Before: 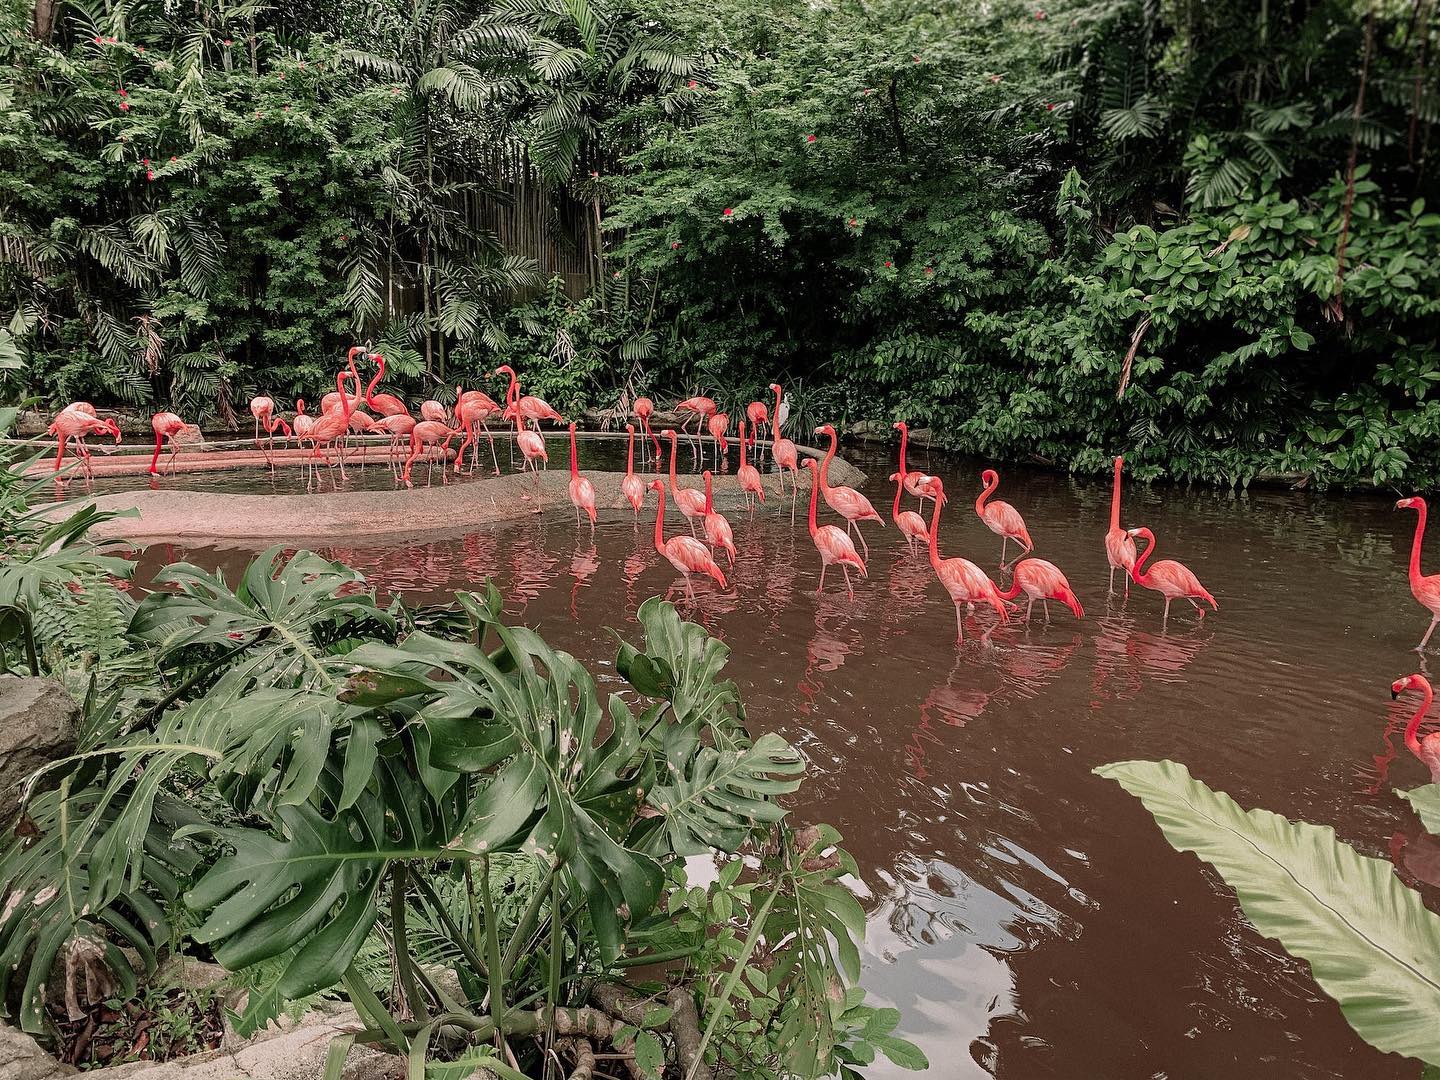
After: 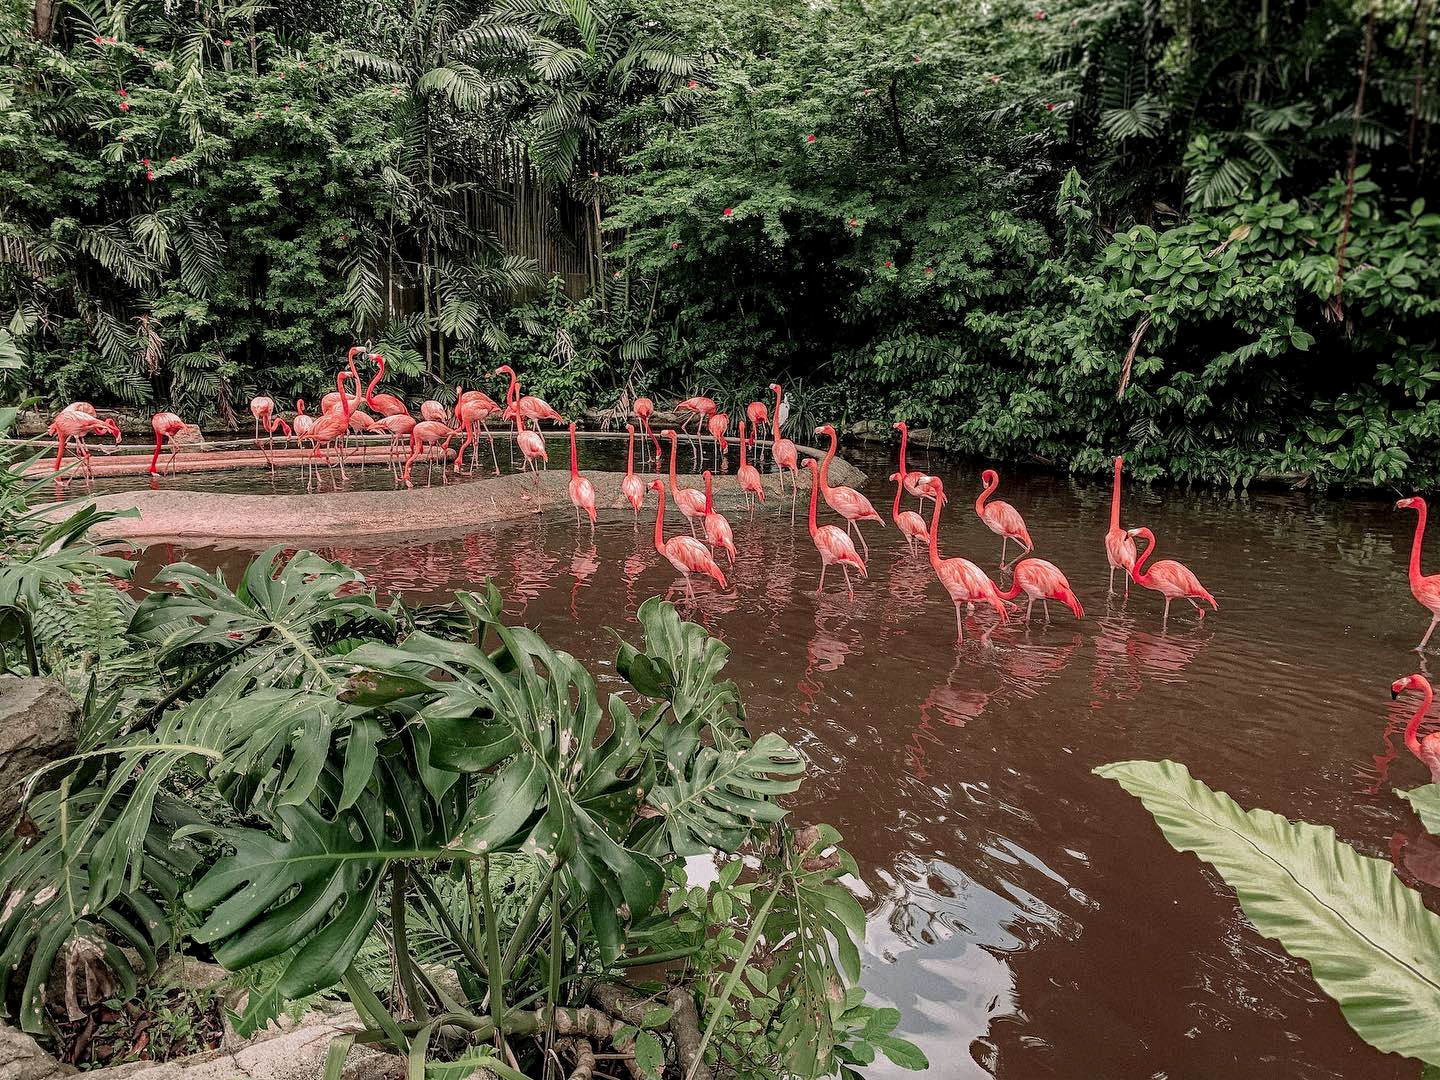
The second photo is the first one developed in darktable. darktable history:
local contrast: on, module defaults
haze removal: strength 0.302, distance 0.25, compatibility mode true, adaptive false
